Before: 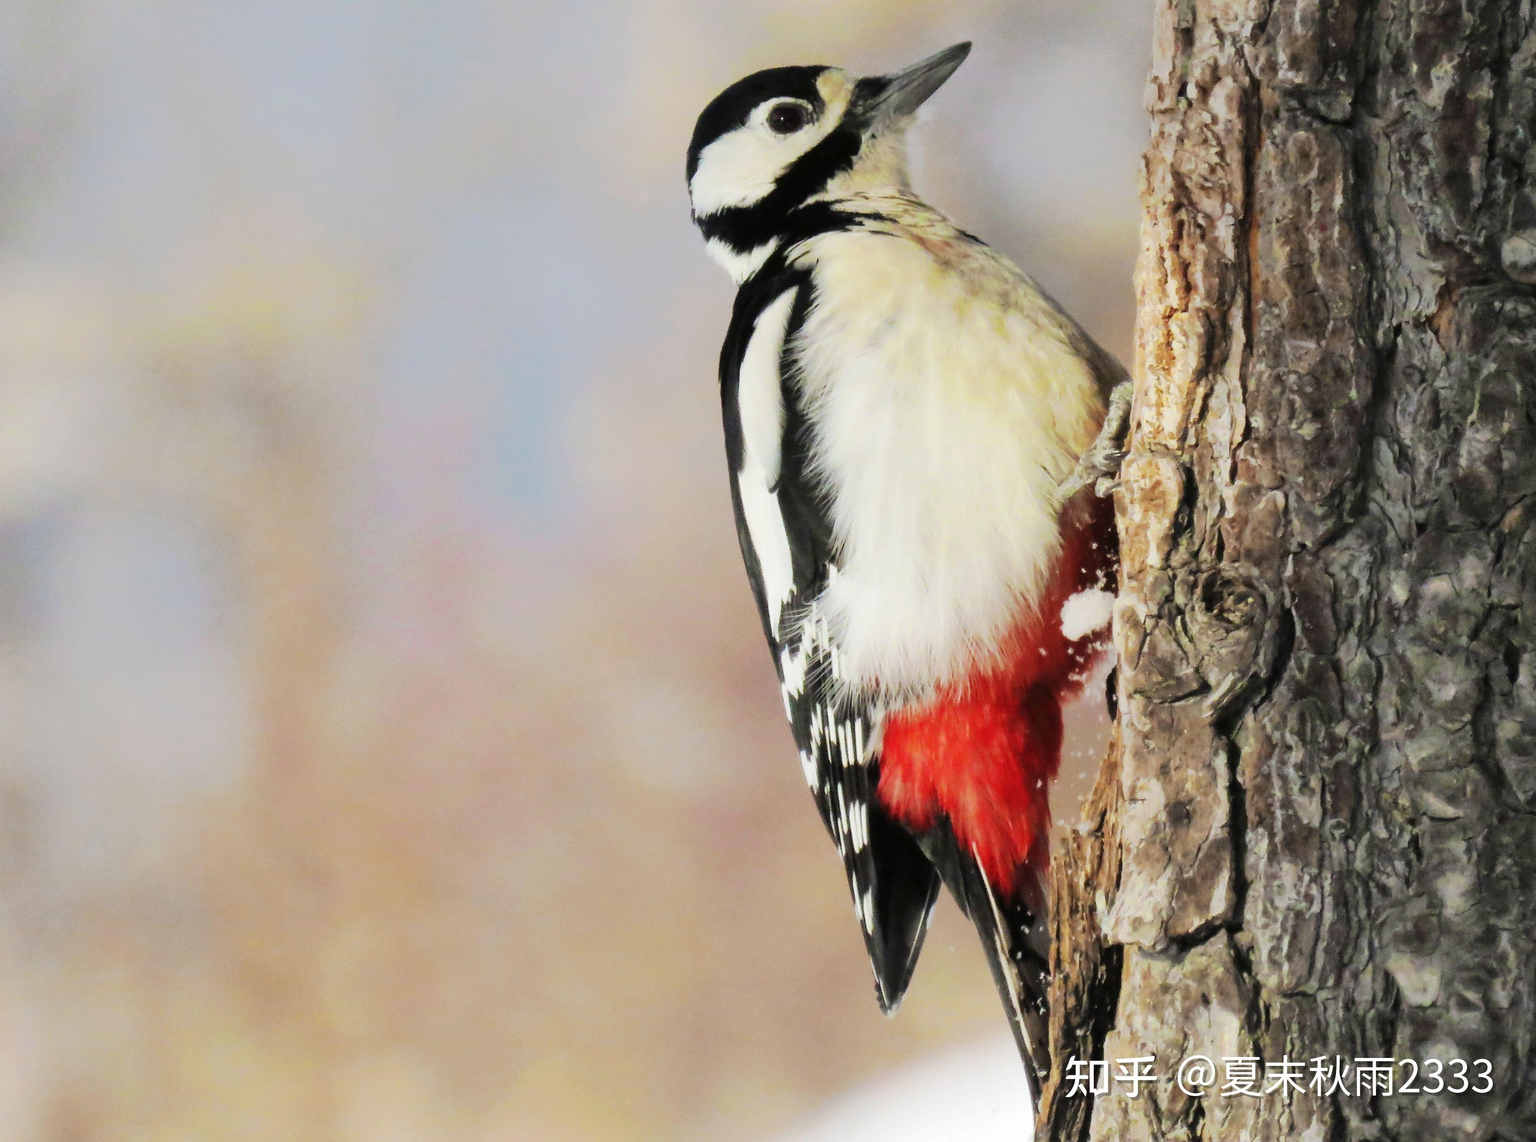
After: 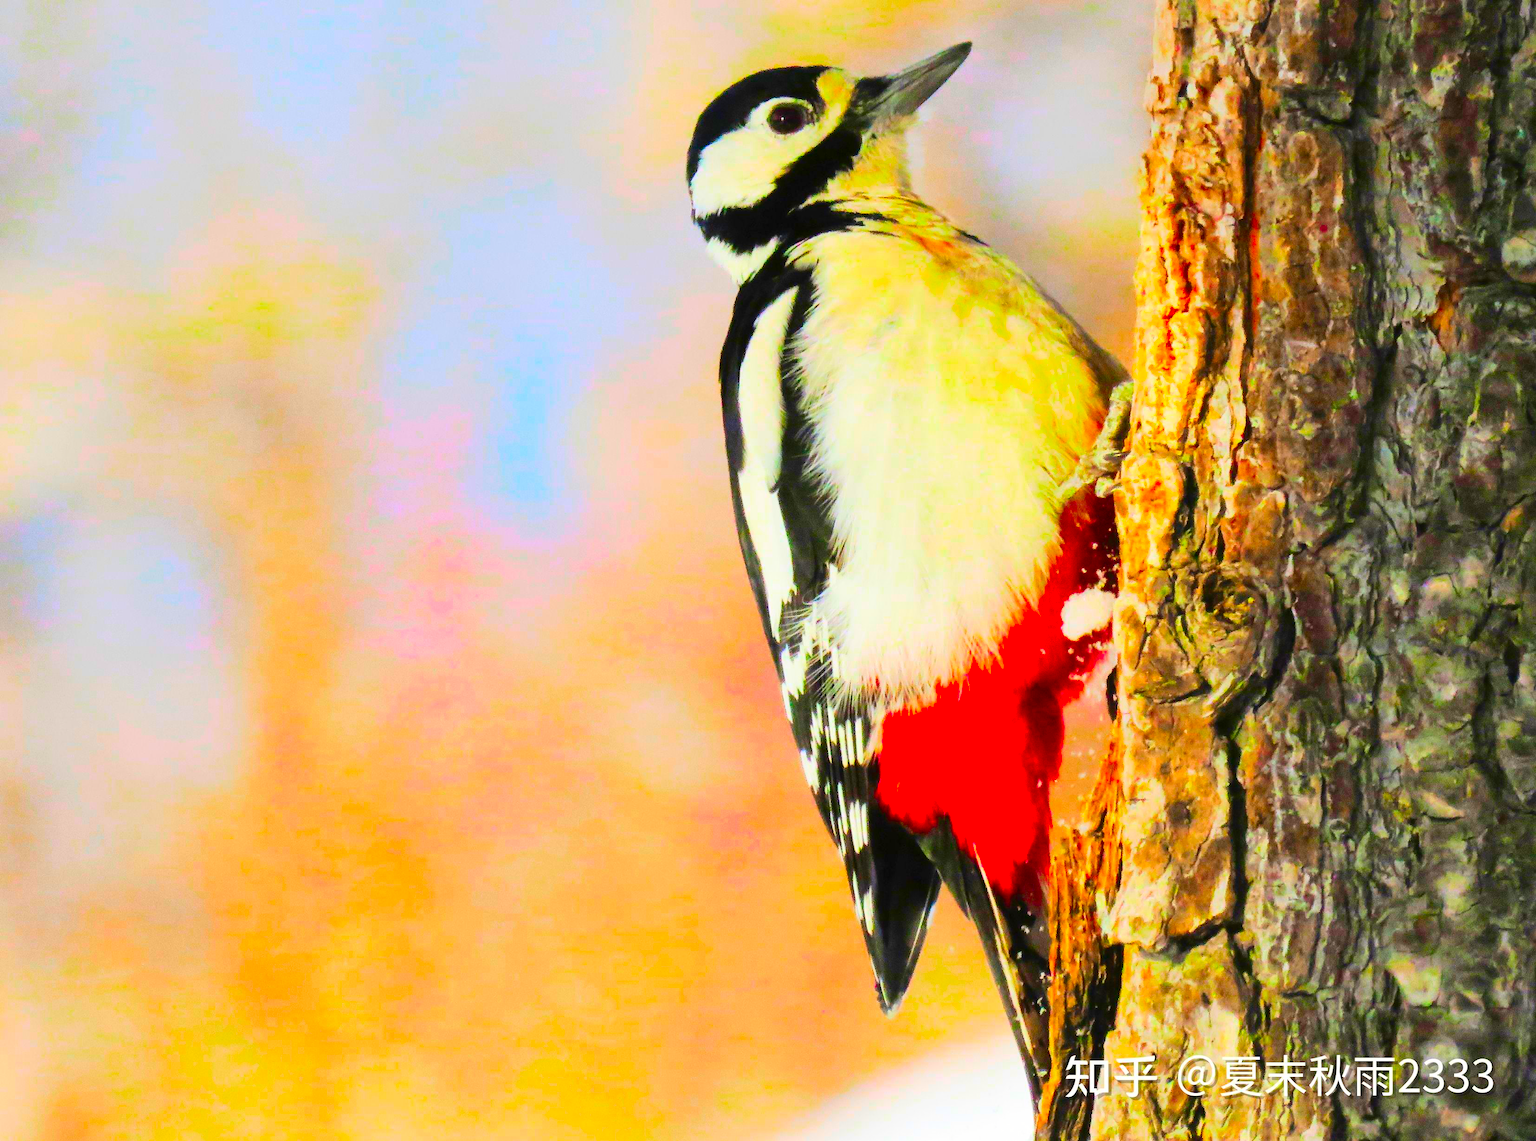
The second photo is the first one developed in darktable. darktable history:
exposure: compensate exposure bias true, compensate highlight preservation false
contrast brightness saturation: contrast 0.197, brightness 0.16, saturation 0.225
color correction: highlights b* 0.031, saturation 2.98
